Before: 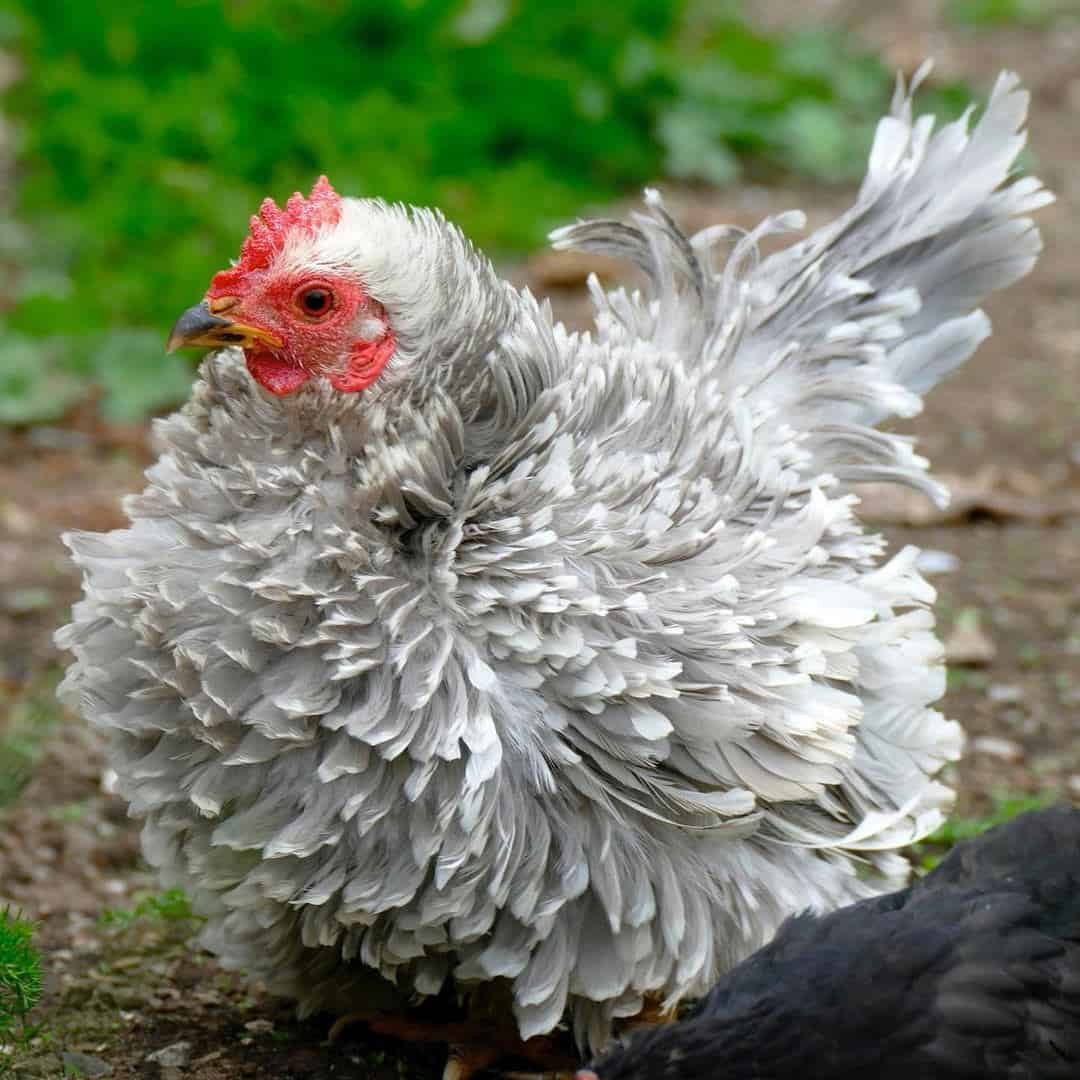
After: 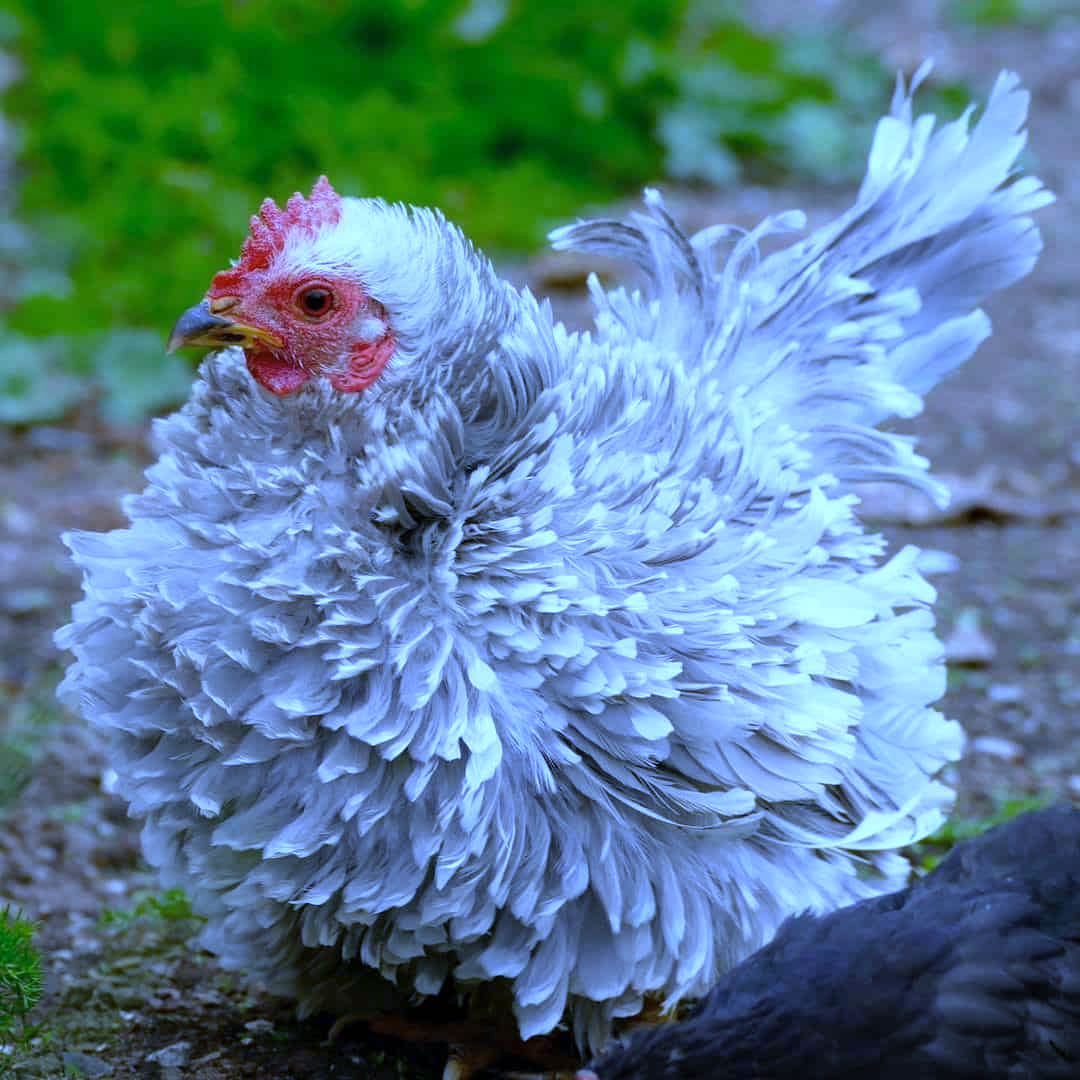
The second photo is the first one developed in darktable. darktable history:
white balance: red 0.766, blue 1.537
base curve: exposure shift 0, preserve colors none
